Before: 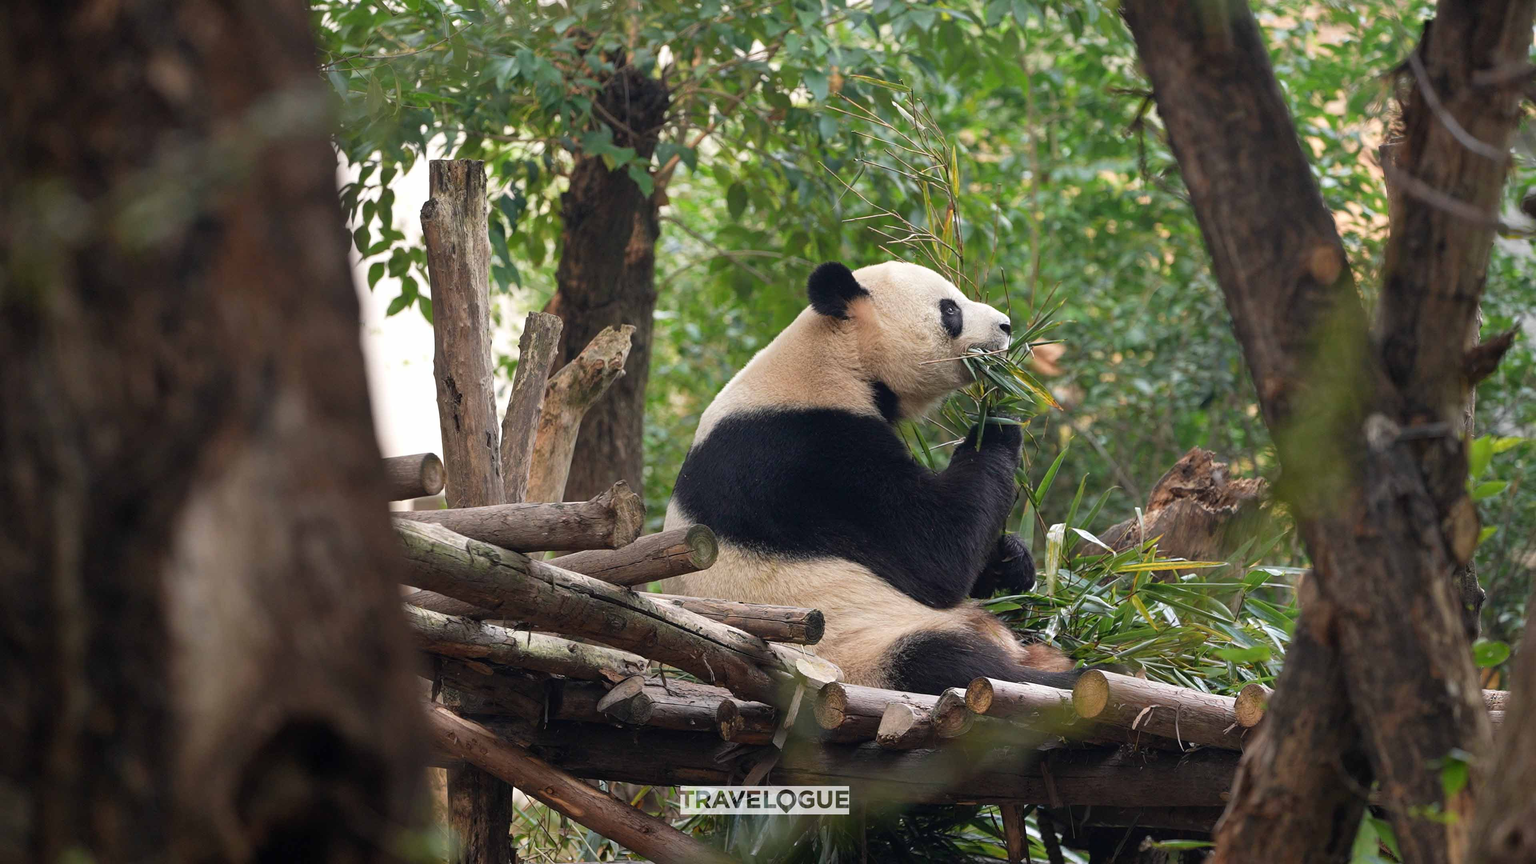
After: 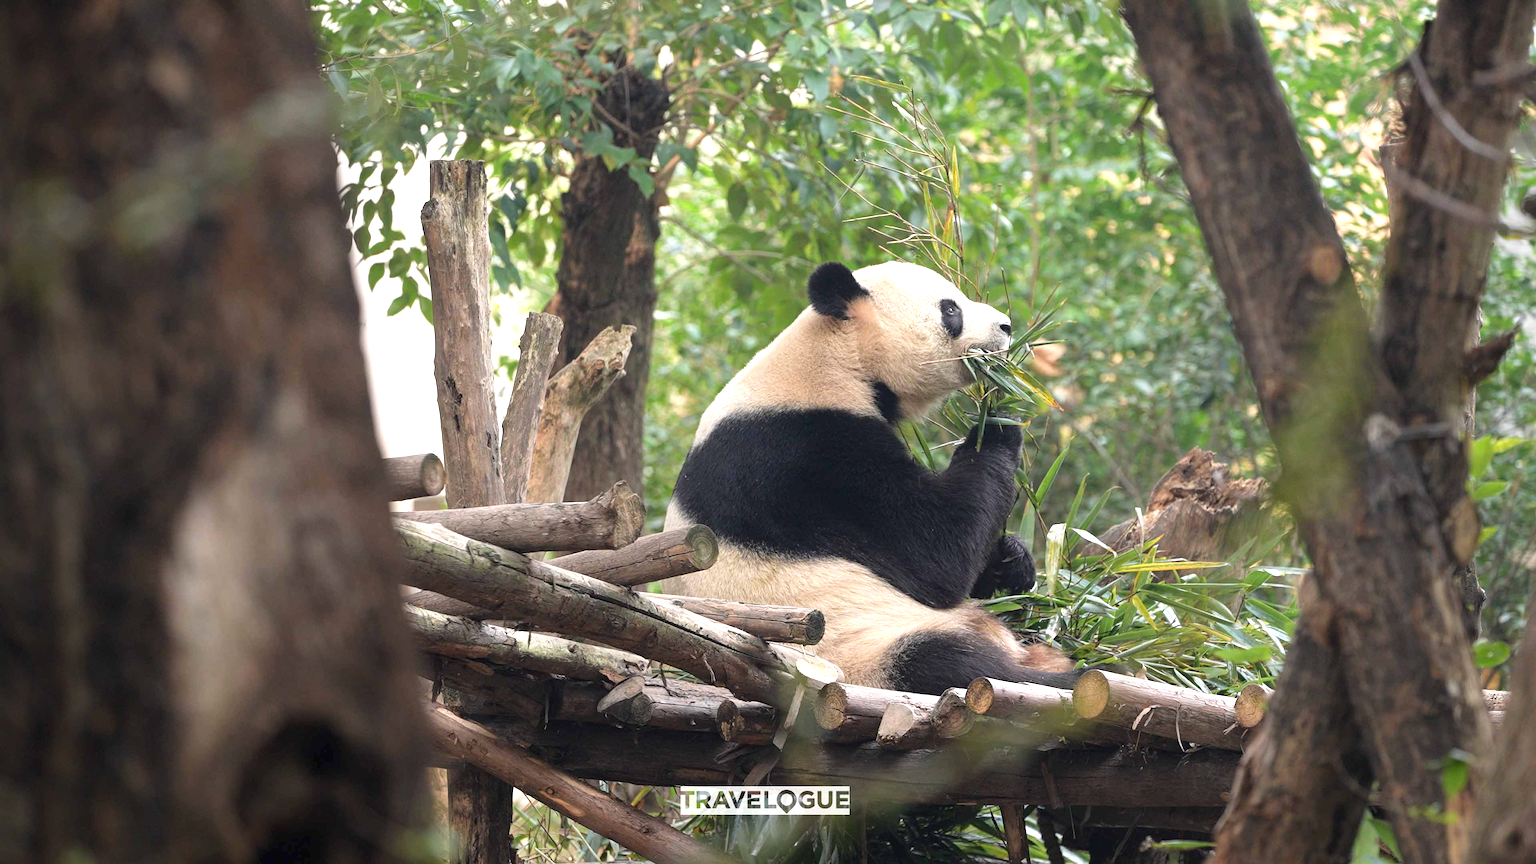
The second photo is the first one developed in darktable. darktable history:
tone equalizer: -8 EV -0.77 EV, -7 EV -0.737 EV, -6 EV -0.588 EV, -5 EV -0.406 EV, -3 EV 0.389 EV, -2 EV 0.6 EV, -1 EV 0.689 EV, +0 EV 0.736 EV, mask exposure compensation -0.509 EV
